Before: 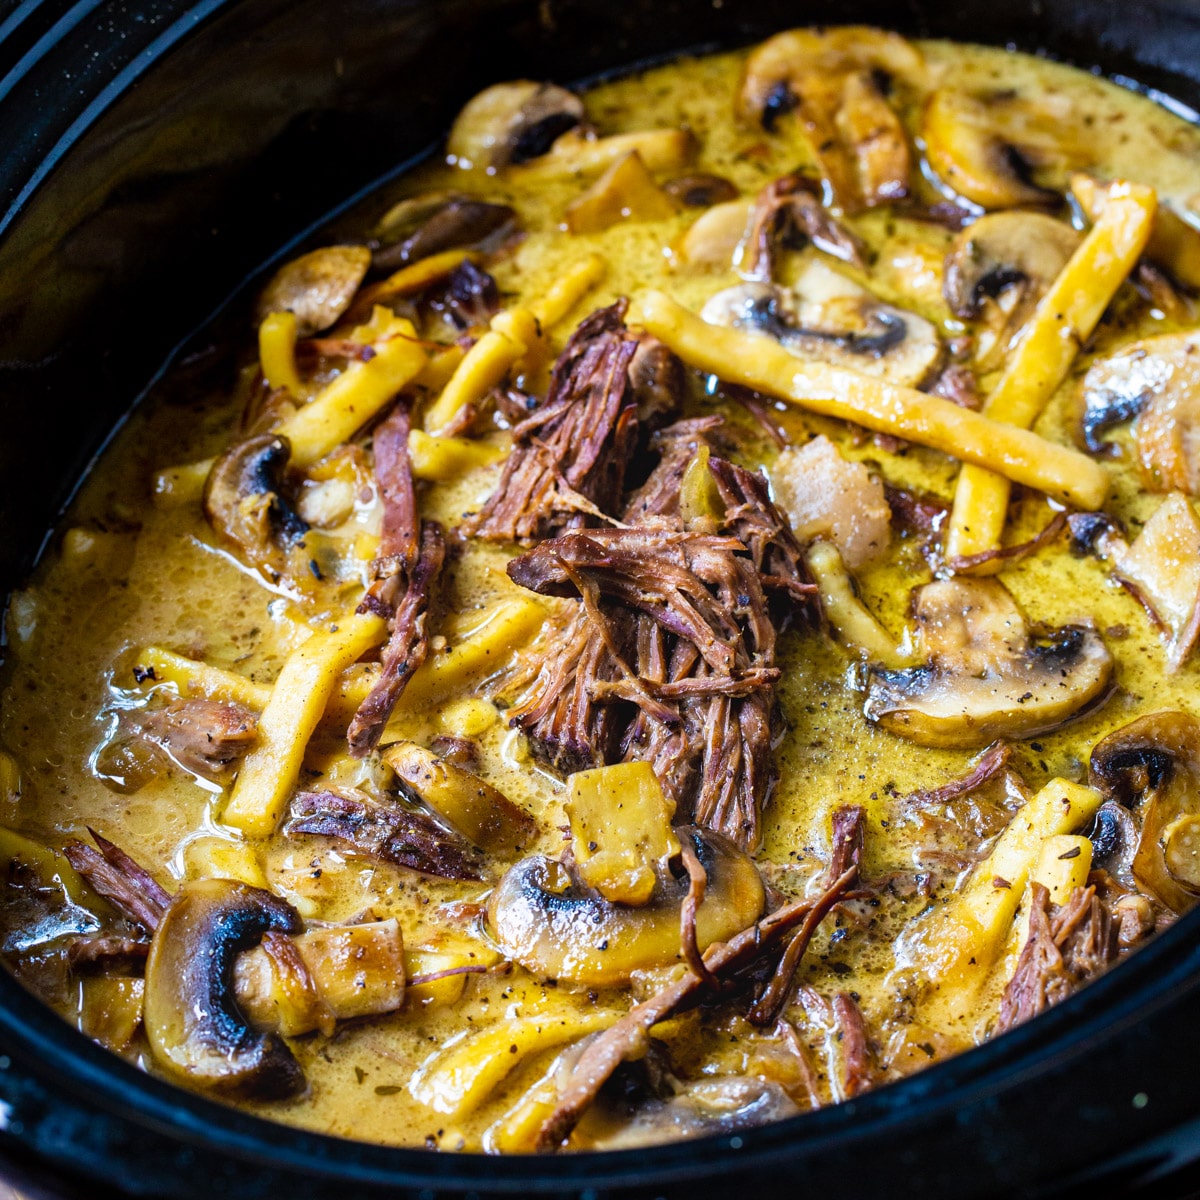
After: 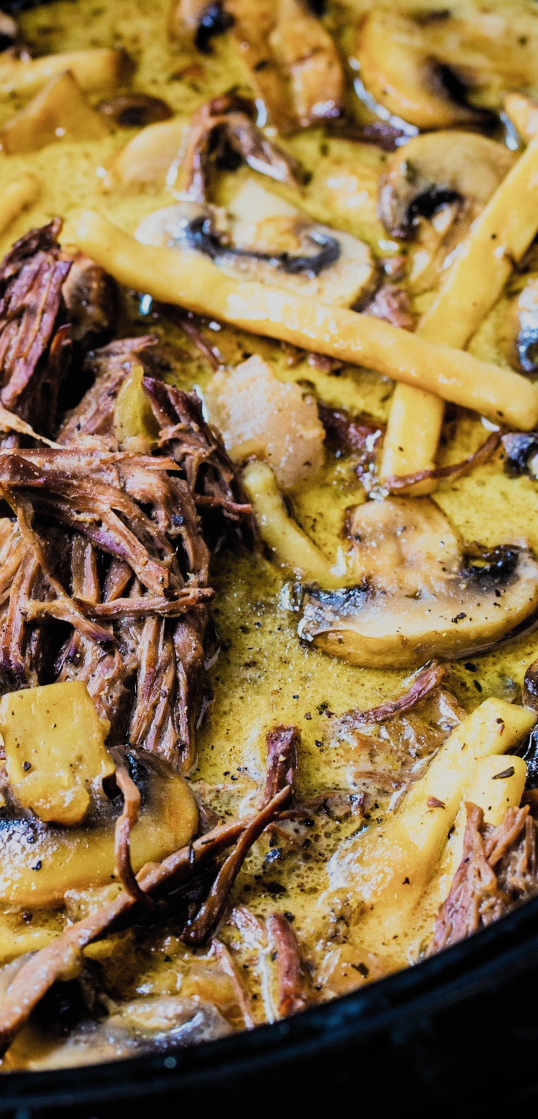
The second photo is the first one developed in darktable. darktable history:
crop: left 47.198%, top 6.709%, right 7.964%
filmic rgb: black relative exposure -7.49 EV, white relative exposure 4.99 EV, hardness 3.34, contrast 1.297, color science v5 (2021), contrast in shadows safe, contrast in highlights safe
